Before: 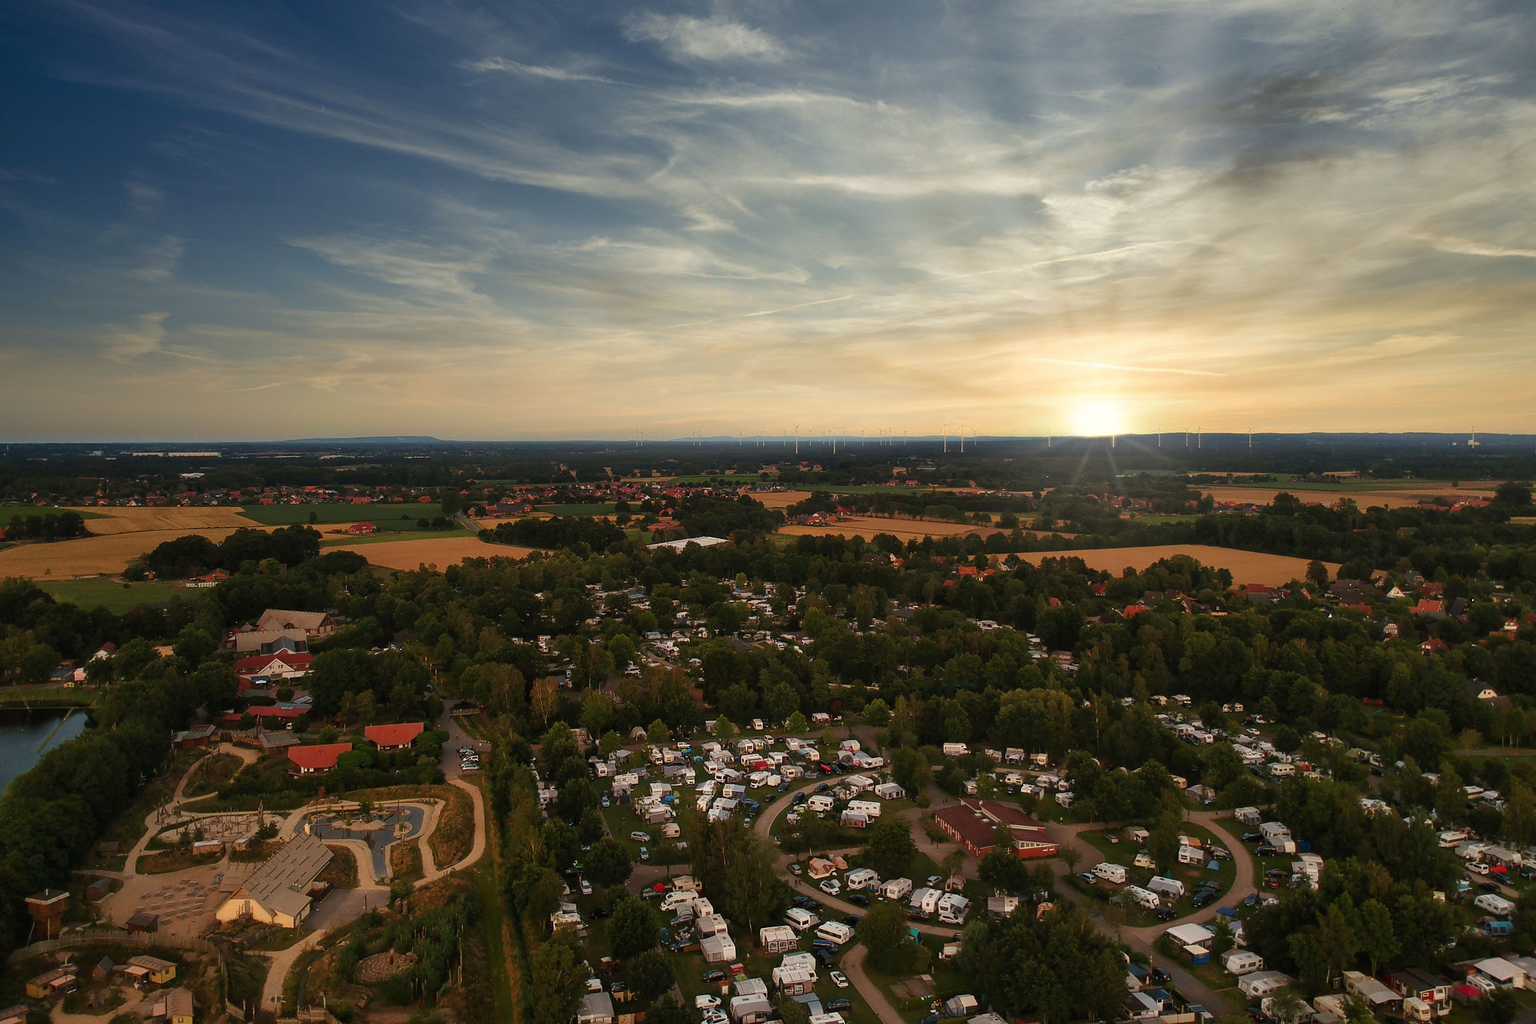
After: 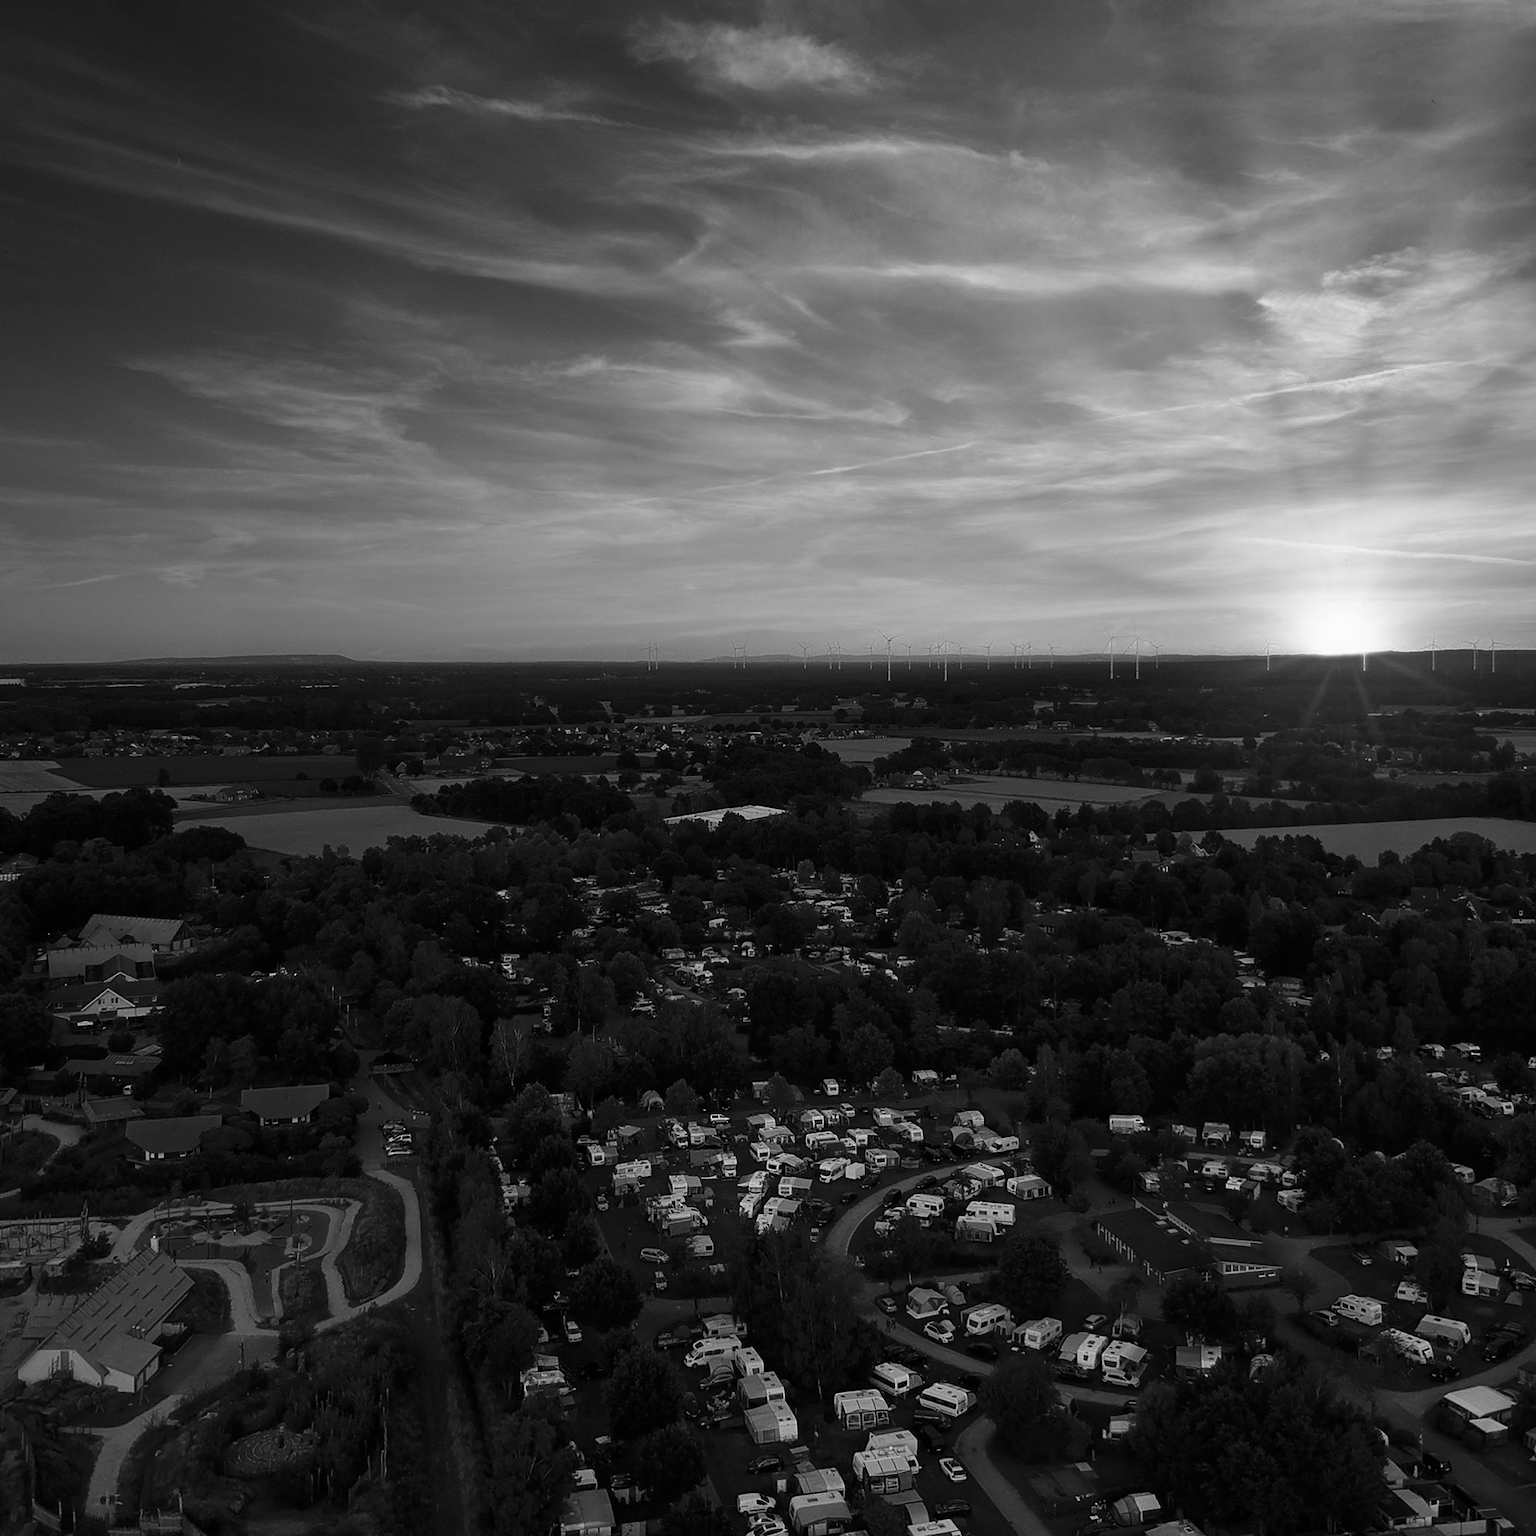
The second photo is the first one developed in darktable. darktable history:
monochrome: a -11.7, b 1.62, size 0.5, highlights 0.38
crop and rotate: left 13.342%, right 19.991%
contrast brightness saturation: brightness -0.25, saturation 0.2
